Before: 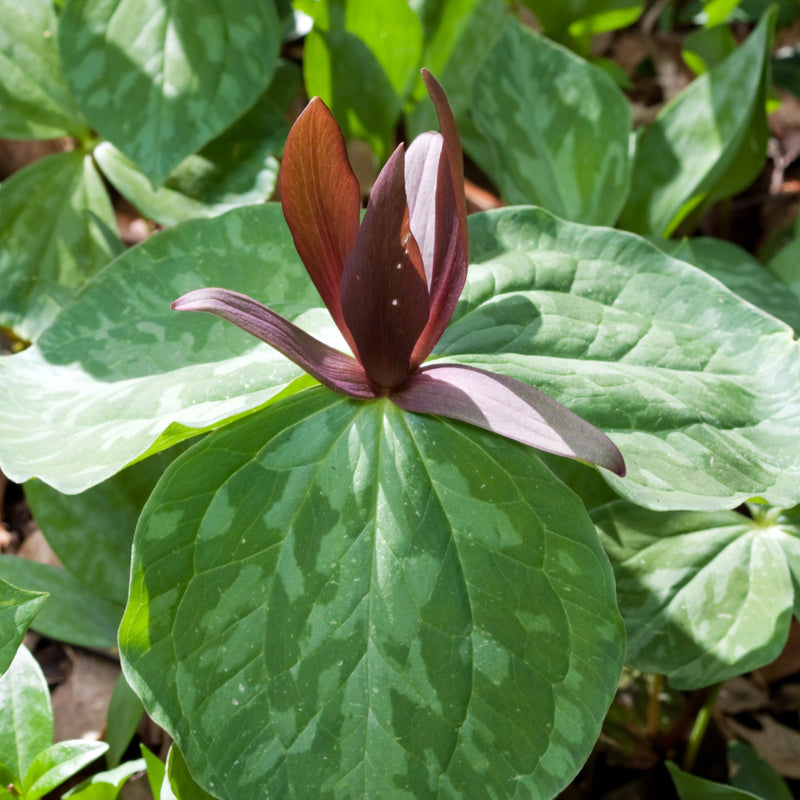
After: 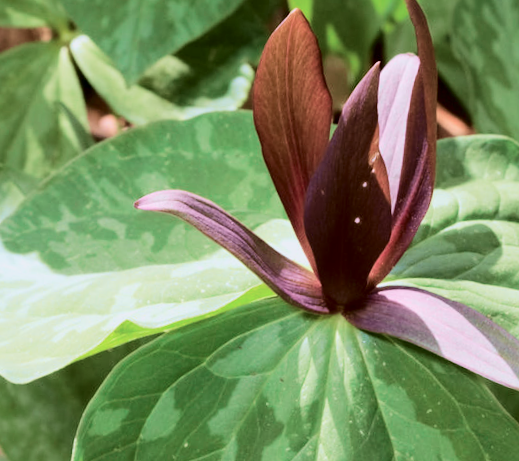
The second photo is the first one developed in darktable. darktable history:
tone curve: curves: ch0 [(0, 0) (0.049, 0.01) (0.154, 0.081) (0.491, 0.56) (0.739, 0.794) (0.992, 0.937)]; ch1 [(0, 0) (0.172, 0.123) (0.317, 0.272) (0.401, 0.422) (0.499, 0.497) (0.531, 0.54) (0.615, 0.603) (0.741, 0.783) (1, 1)]; ch2 [(0, 0) (0.411, 0.424) (0.462, 0.464) (0.502, 0.489) (0.544, 0.551) (0.686, 0.638) (1, 1)], color space Lab, independent channels, preserve colors none
crop and rotate: angle -4.99°, left 2.122%, top 6.945%, right 27.566%, bottom 30.519%
velvia: on, module defaults
